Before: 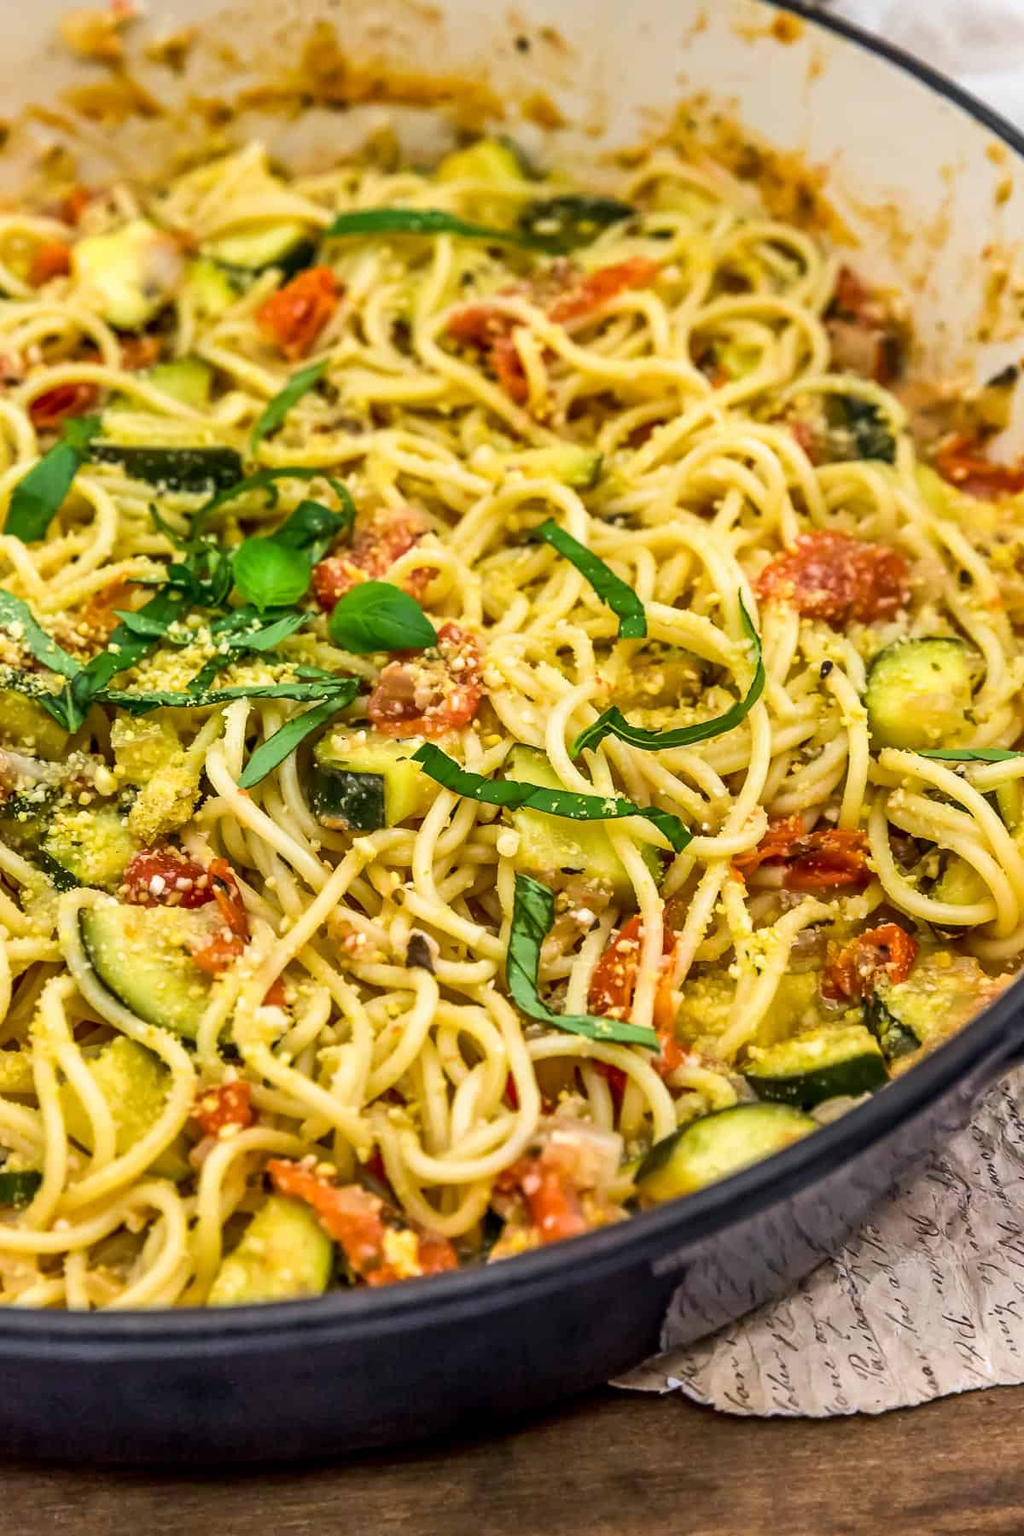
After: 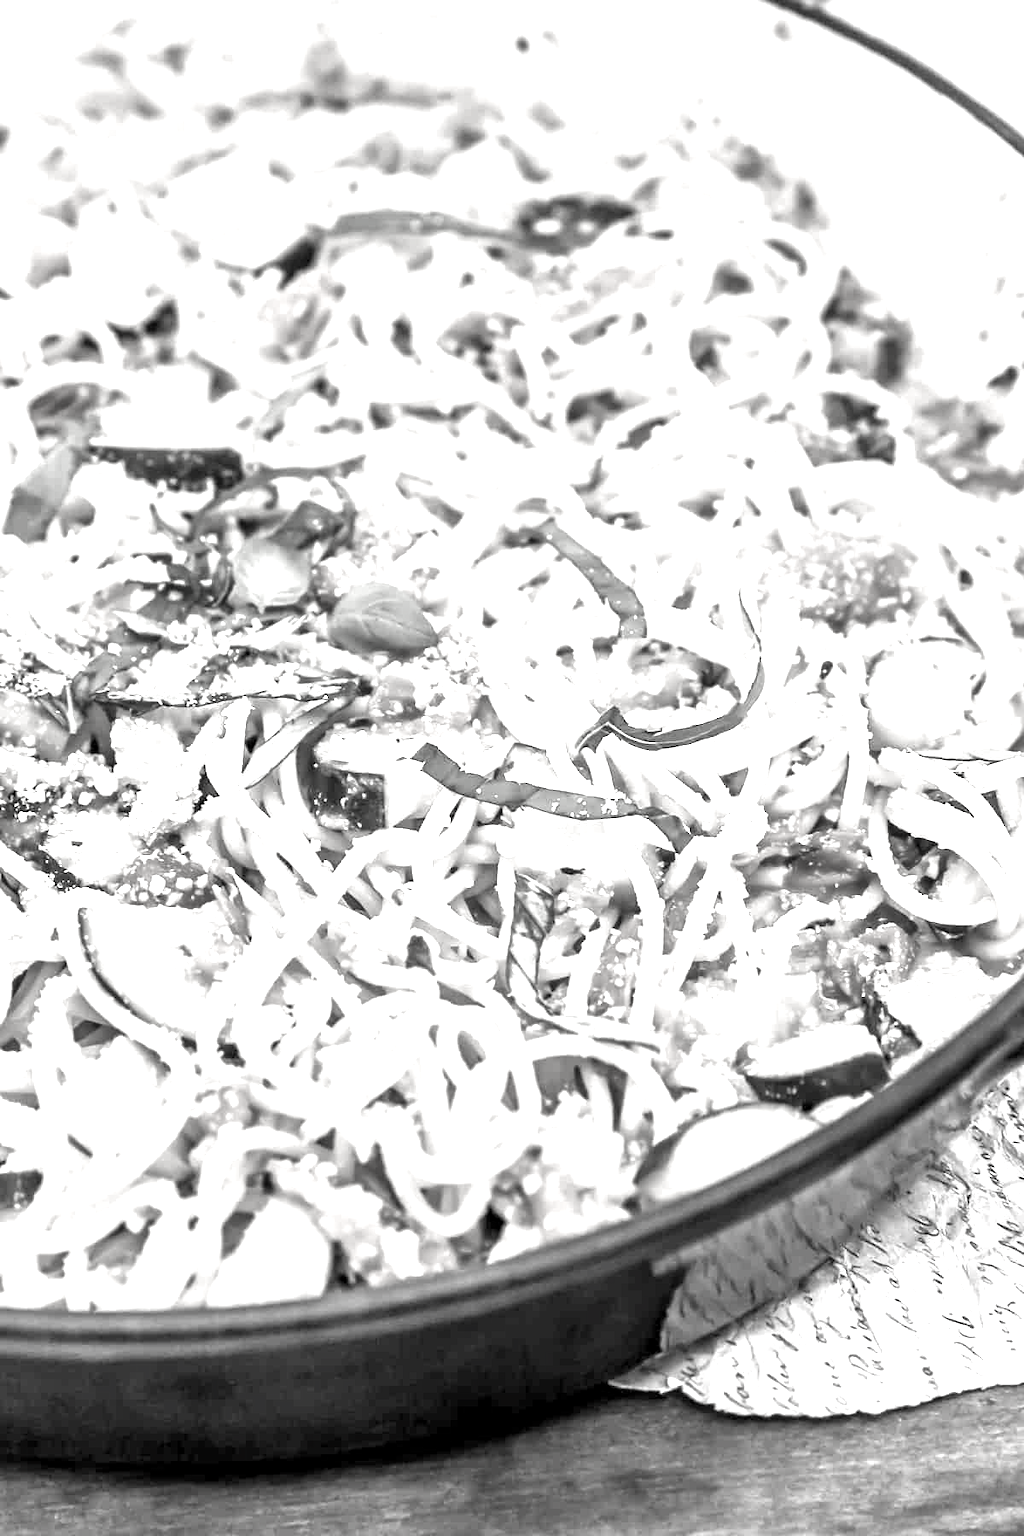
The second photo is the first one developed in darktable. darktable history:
contrast brightness saturation: saturation -0.991
exposure: black level correction 0.001, exposure 1.643 EV, compensate highlight preservation false
